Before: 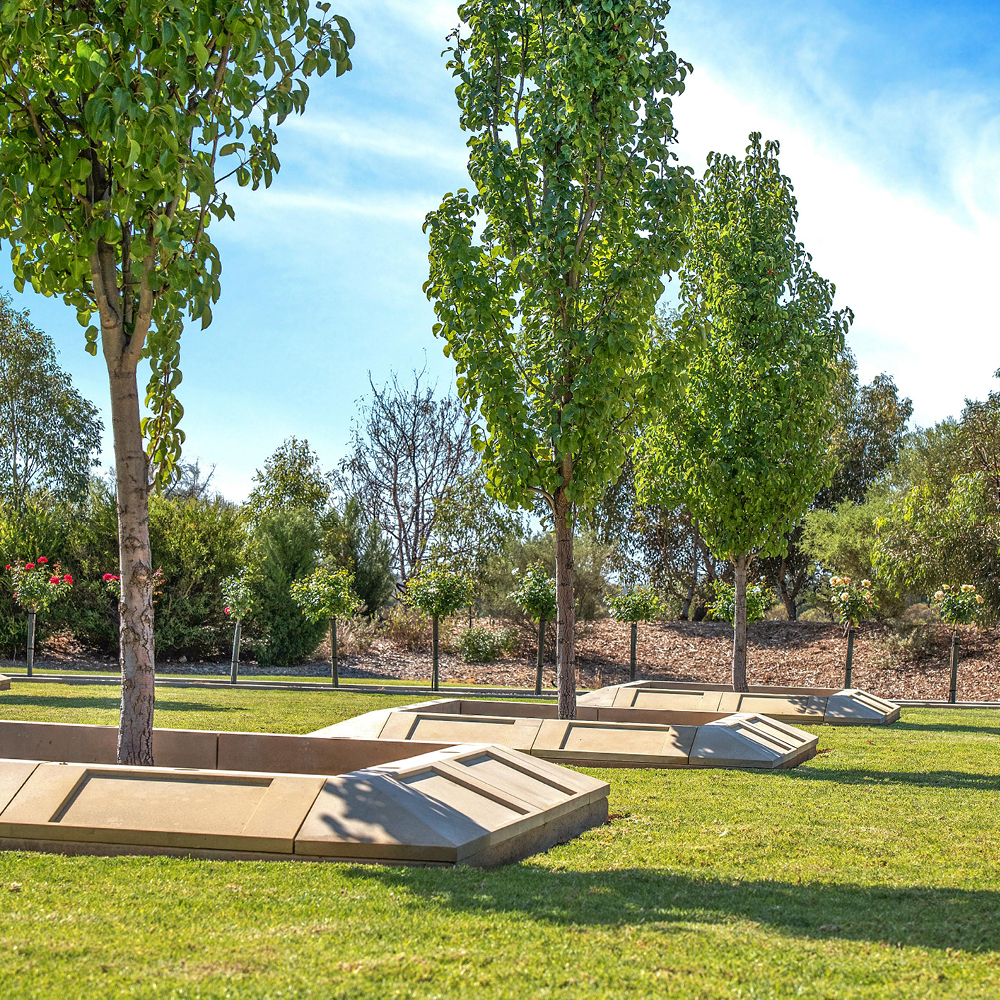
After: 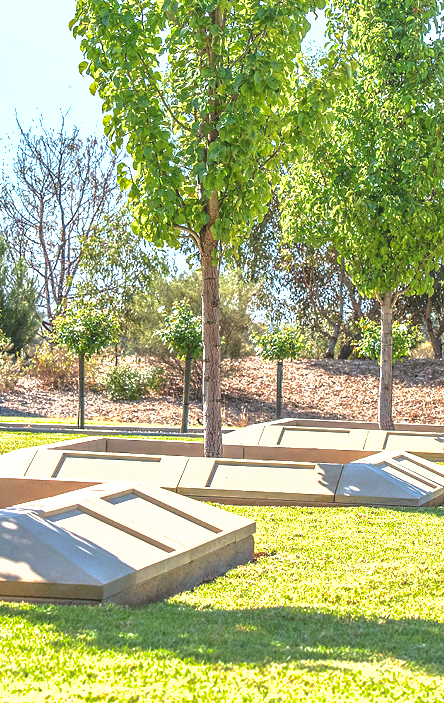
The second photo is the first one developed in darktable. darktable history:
exposure: black level correction -0.002, exposure 1.35 EV, compensate highlight preservation false
crop: left 35.432%, top 26.233%, right 20.145%, bottom 3.432%
shadows and highlights: on, module defaults
tone equalizer: on, module defaults
